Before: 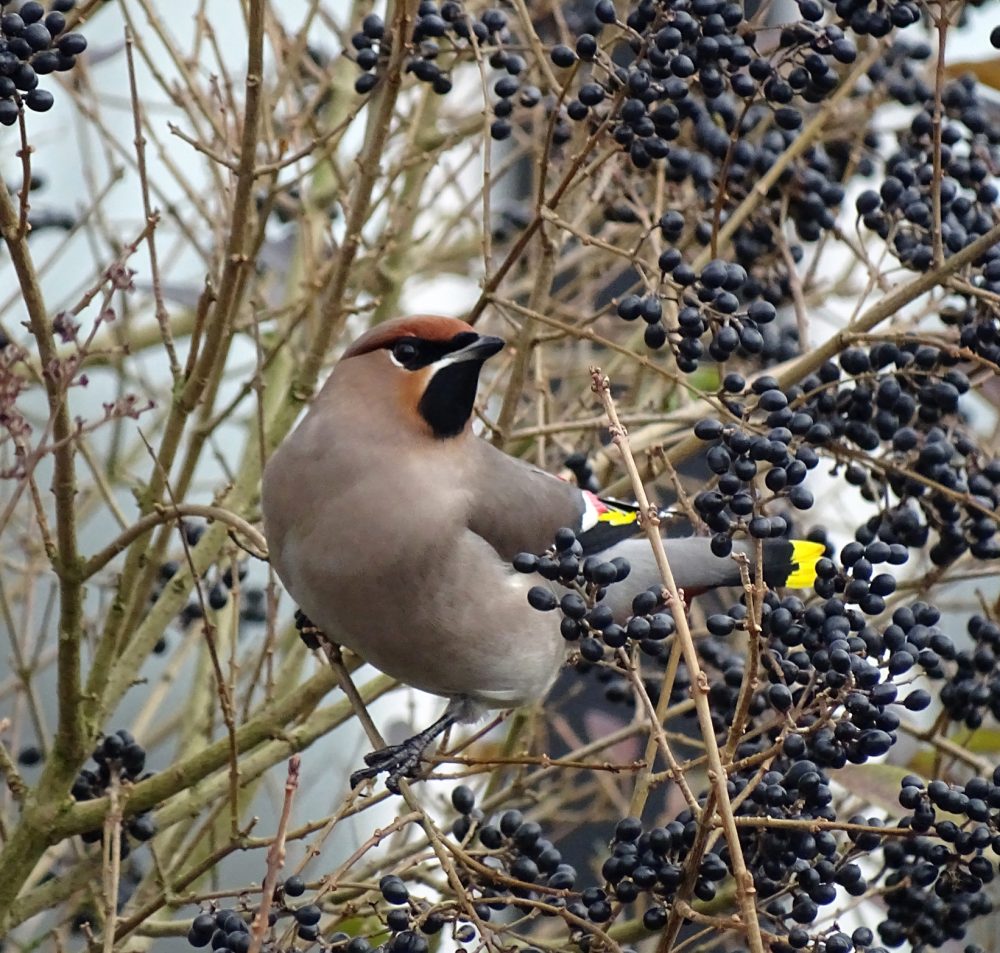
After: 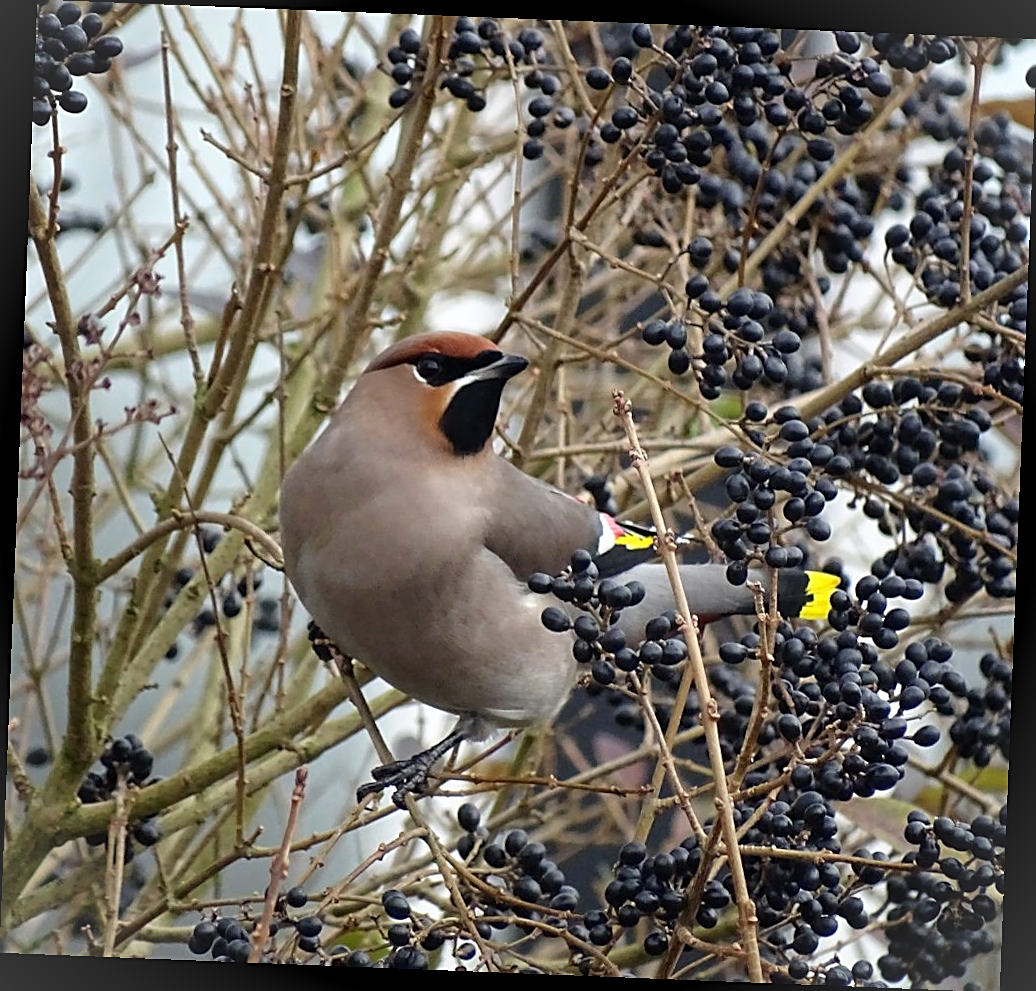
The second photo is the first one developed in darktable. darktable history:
vignetting: fall-off start 100%, brightness 0.05, saturation 0
rotate and perspective: rotation 2.27°, automatic cropping off
sharpen: on, module defaults
